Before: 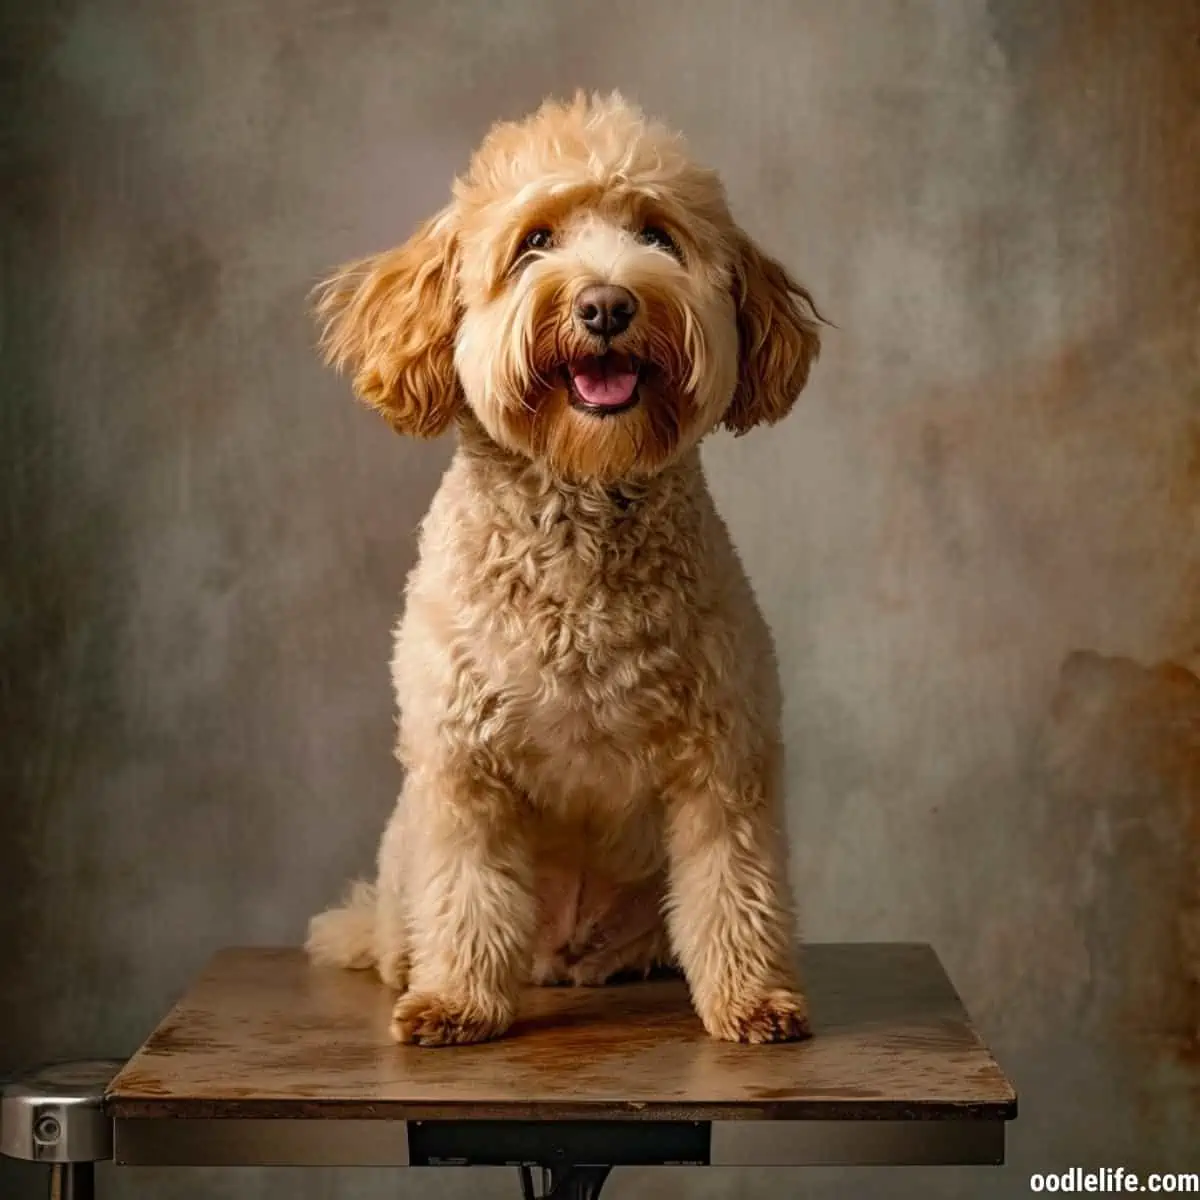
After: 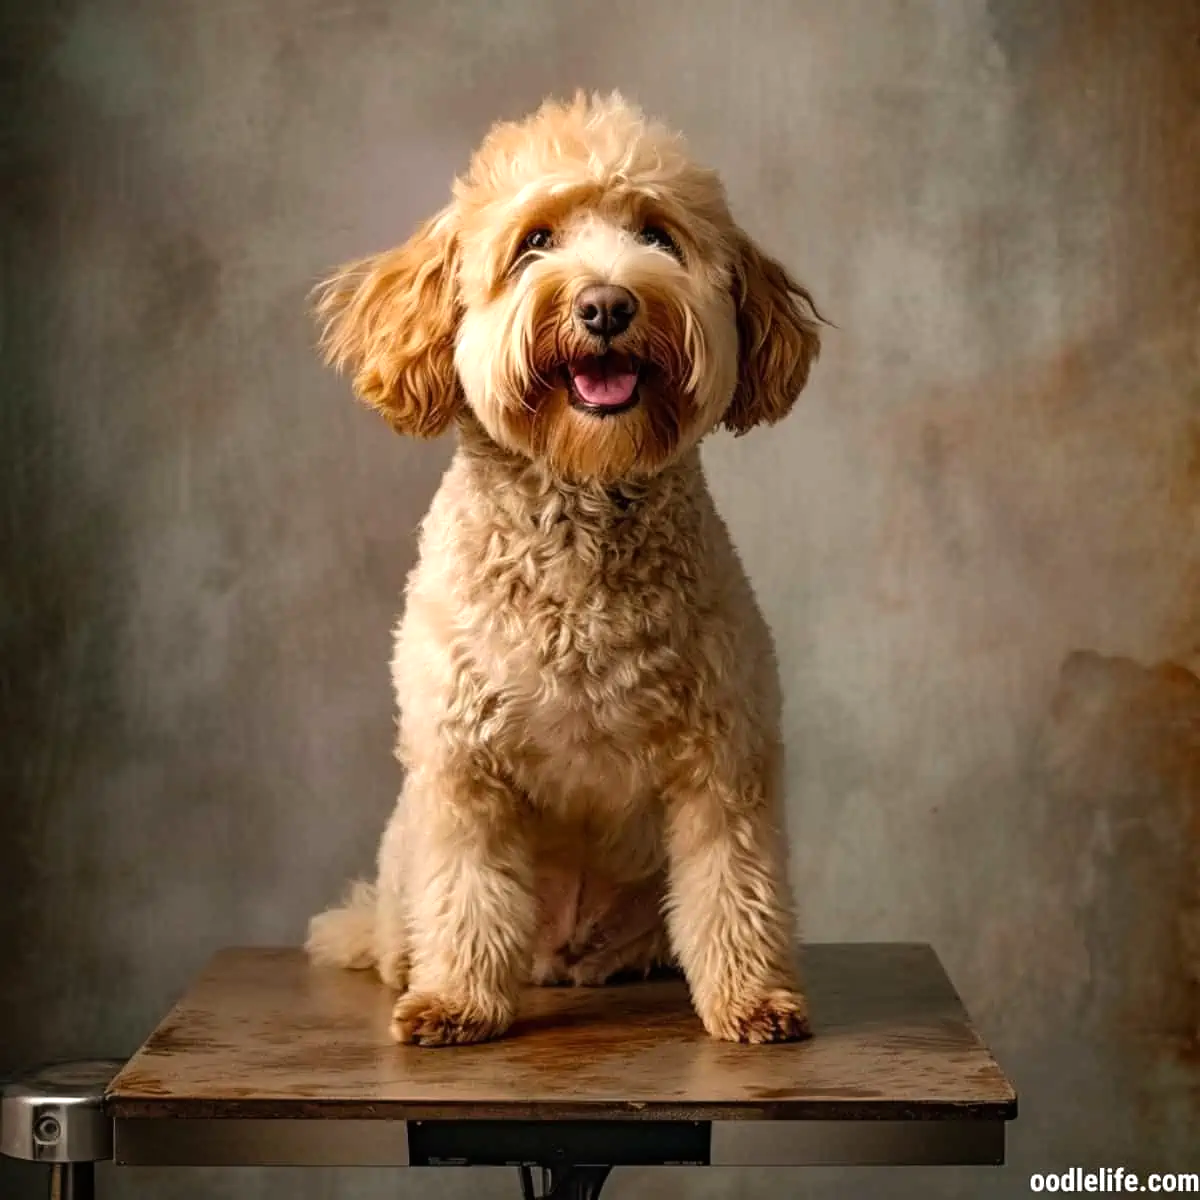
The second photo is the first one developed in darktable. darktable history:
tone equalizer: -8 EV -0.405 EV, -7 EV -0.4 EV, -6 EV -0.359 EV, -5 EV -0.247 EV, -3 EV 0.215 EV, -2 EV 0.309 EV, -1 EV 0.363 EV, +0 EV 0.445 EV, mask exposure compensation -0.498 EV
